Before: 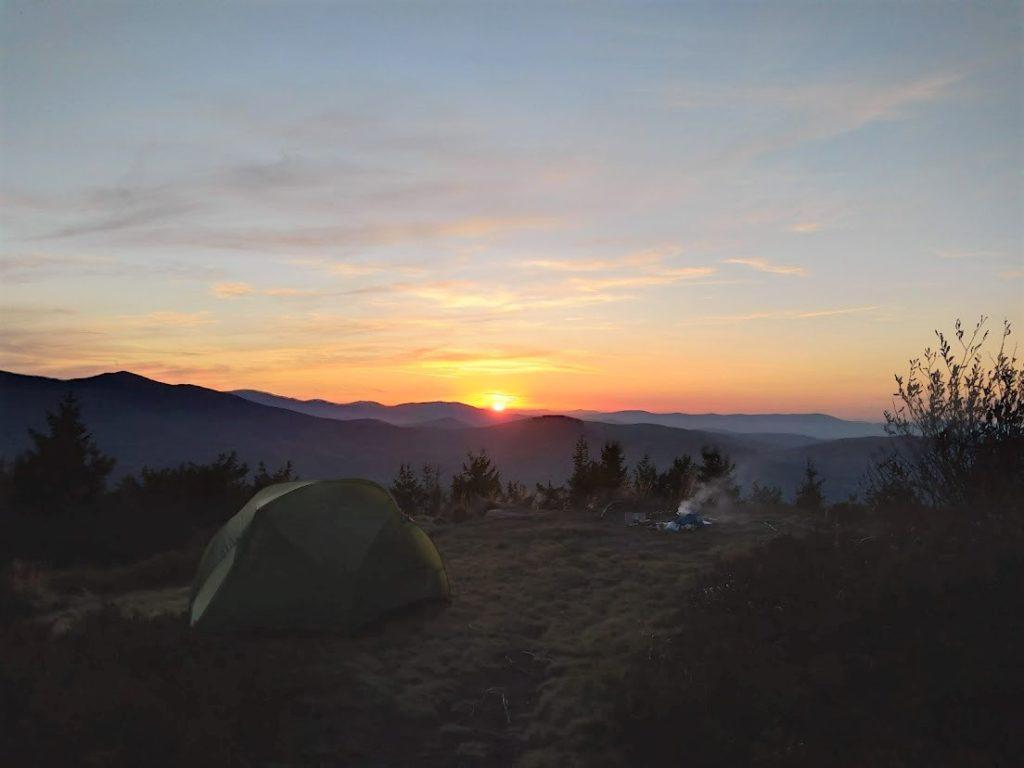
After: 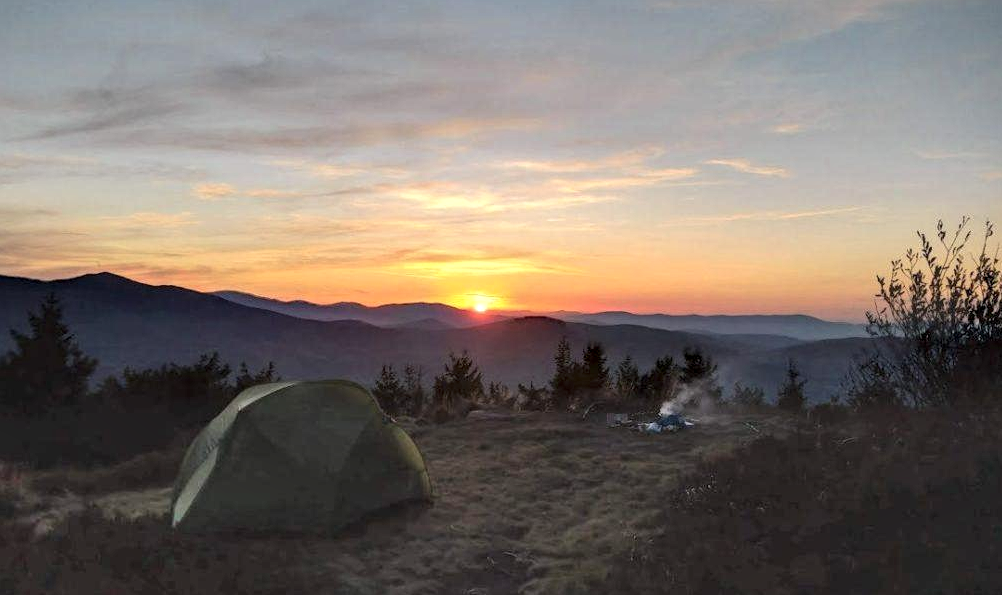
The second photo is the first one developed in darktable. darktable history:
shadows and highlights: white point adjustment 0.032, soften with gaussian
local contrast: detail 150%
crop and rotate: left 1.798%, top 12.915%, right 0.256%, bottom 9.503%
